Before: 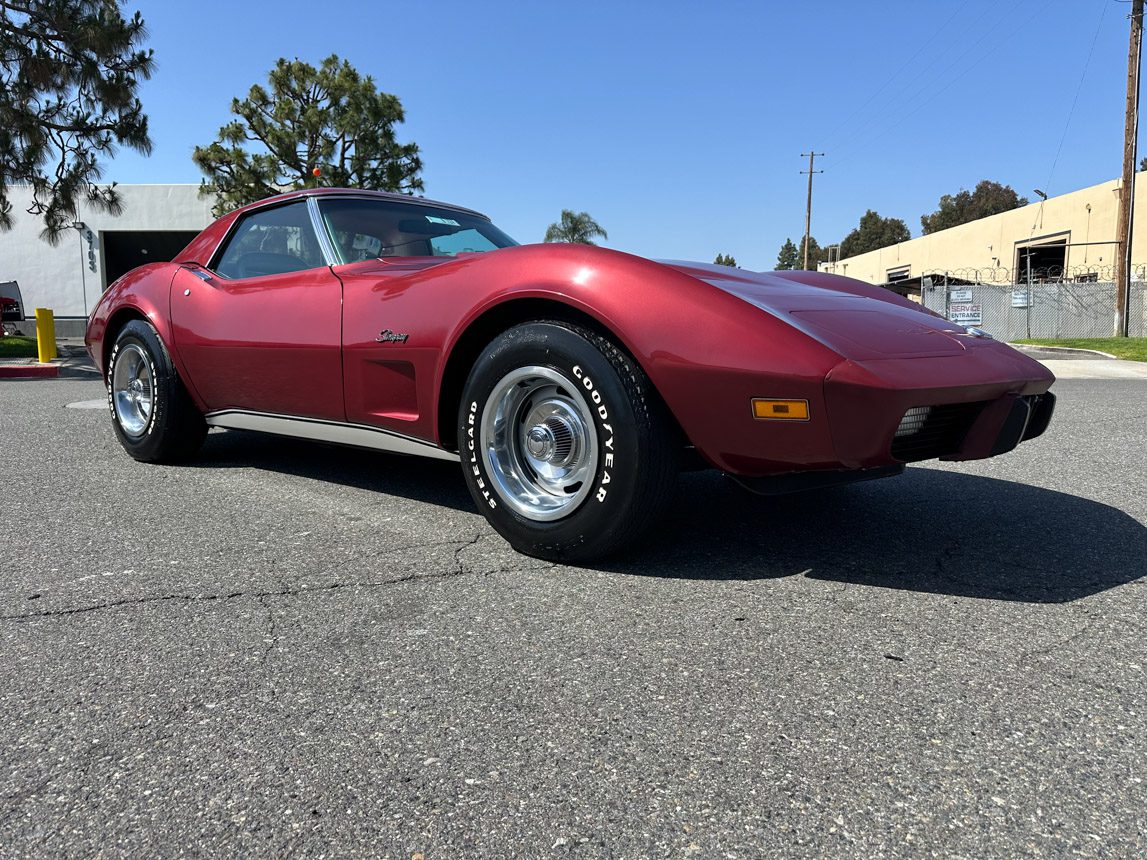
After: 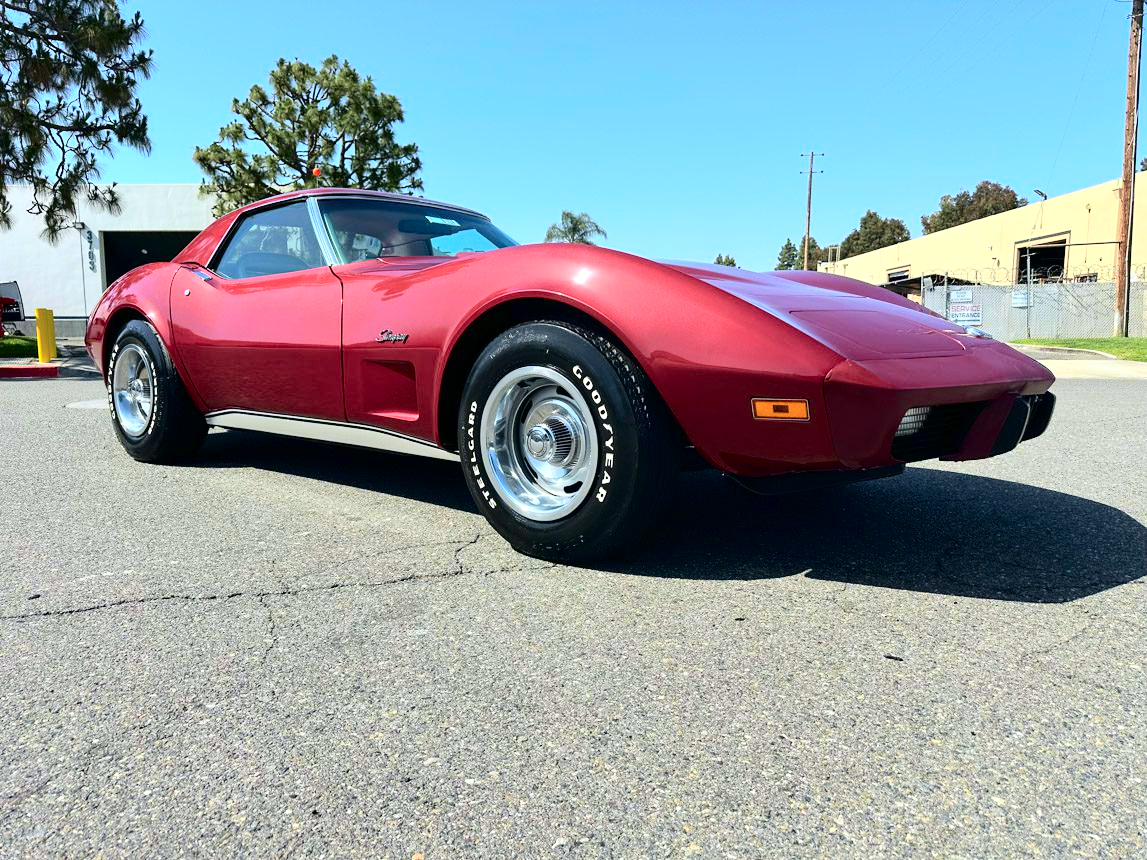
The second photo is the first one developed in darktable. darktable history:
tone curve: curves: ch0 [(0, 0) (0.128, 0.068) (0.292, 0.274) (0.453, 0.507) (0.653, 0.717) (0.785, 0.817) (0.995, 0.917)]; ch1 [(0, 0) (0.384, 0.365) (0.463, 0.447) (0.486, 0.474) (0.503, 0.497) (0.52, 0.525) (0.559, 0.591) (0.583, 0.623) (0.672, 0.699) (0.766, 0.773) (1, 1)]; ch2 [(0, 0) (0.374, 0.344) (0.446, 0.443) (0.501, 0.5) (0.527, 0.549) (0.565, 0.582) (0.624, 0.632) (1, 1)], color space Lab, independent channels, preserve colors none
exposure: black level correction 0, exposure 0.877 EV, compensate exposure bias true, compensate highlight preservation false
